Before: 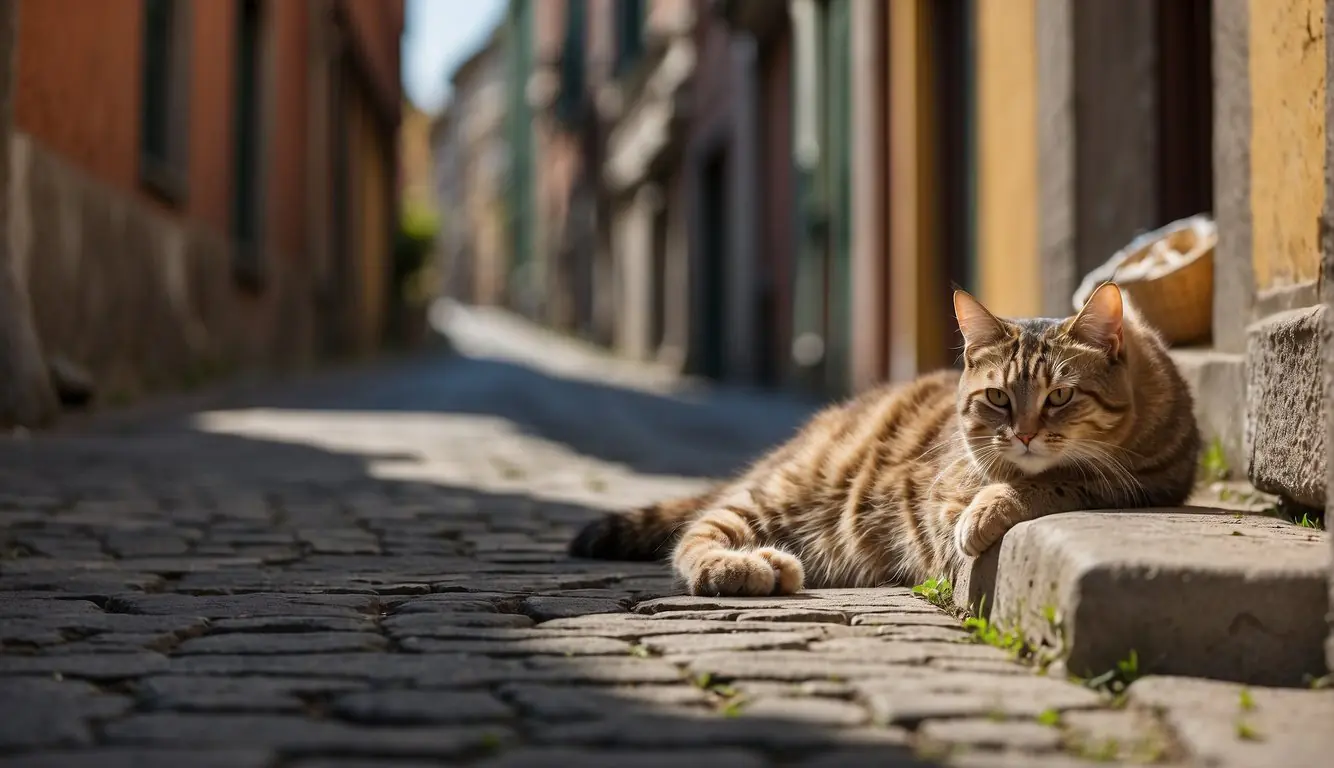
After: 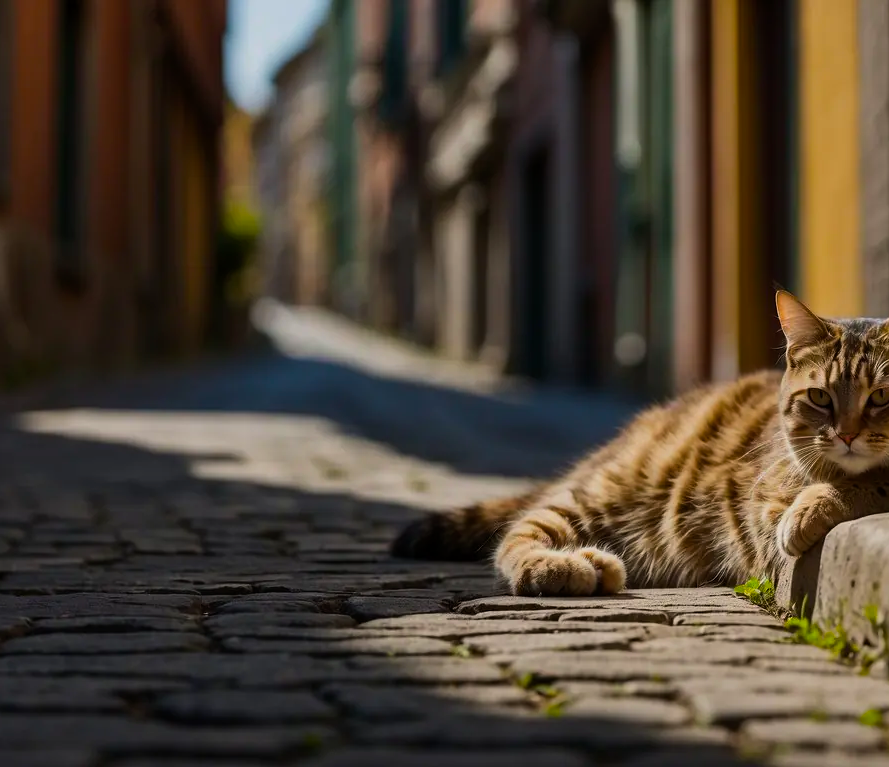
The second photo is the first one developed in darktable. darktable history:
color balance rgb: linear chroma grading › global chroma 13.3%, global vibrance 41.49%
exposure: black level correction 0, exposure -0.766 EV, compensate highlight preservation false
tone equalizer: -8 EV -0.417 EV, -7 EV -0.389 EV, -6 EV -0.333 EV, -5 EV -0.222 EV, -3 EV 0.222 EV, -2 EV 0.333 EV, -1 EV 0.389 EV, +0 EV 0.417 EV, edges refinement/feathering 500, mask exposure compensation -1.57 EV, preserve details no
crop and rotate: left 13.409%, right 19.924%
